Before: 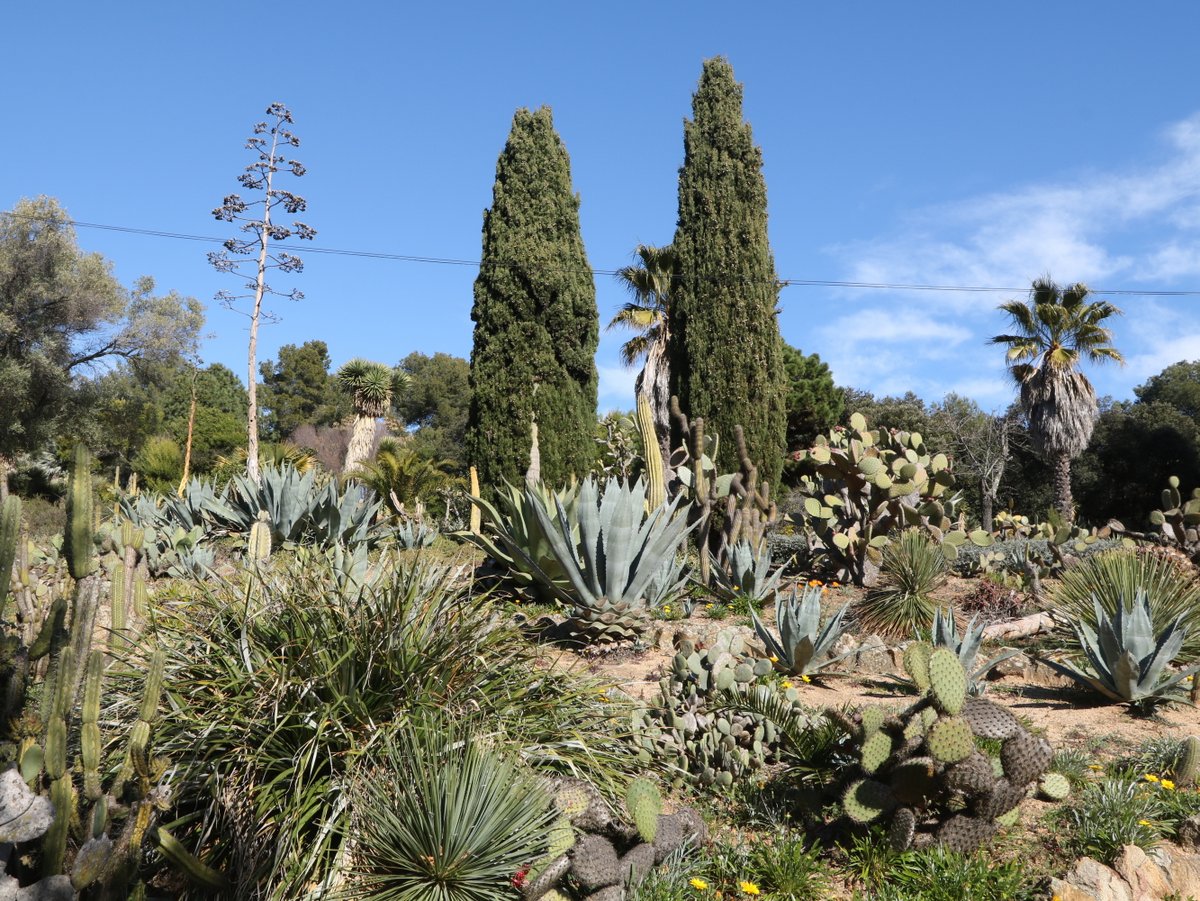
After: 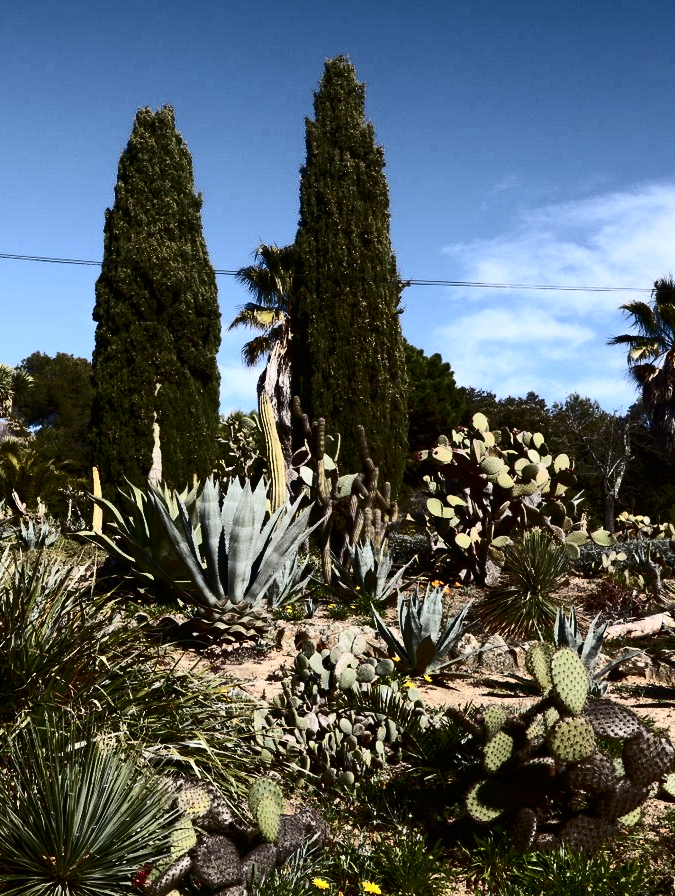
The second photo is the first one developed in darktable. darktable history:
contrast brightness saturation: contrast 0.296
crop: left 31.544%, top 0.017%, right 11.807%
color balance rgb: power › luminance 0.9%, power › chroma 0.406%, power › hue 32.26°, perceptual saturation grading › global saturation 20%, perceptual saturation grading › highlights -25.869%, perceptual saturation grading › shadows 24.989%, perceptual brilliance grading › highlights 1.846%, perceptual brilliance grading › mid-tones -49.822%, perceptual brilliance grading › shadows -49.507%, global vibrance 20%
